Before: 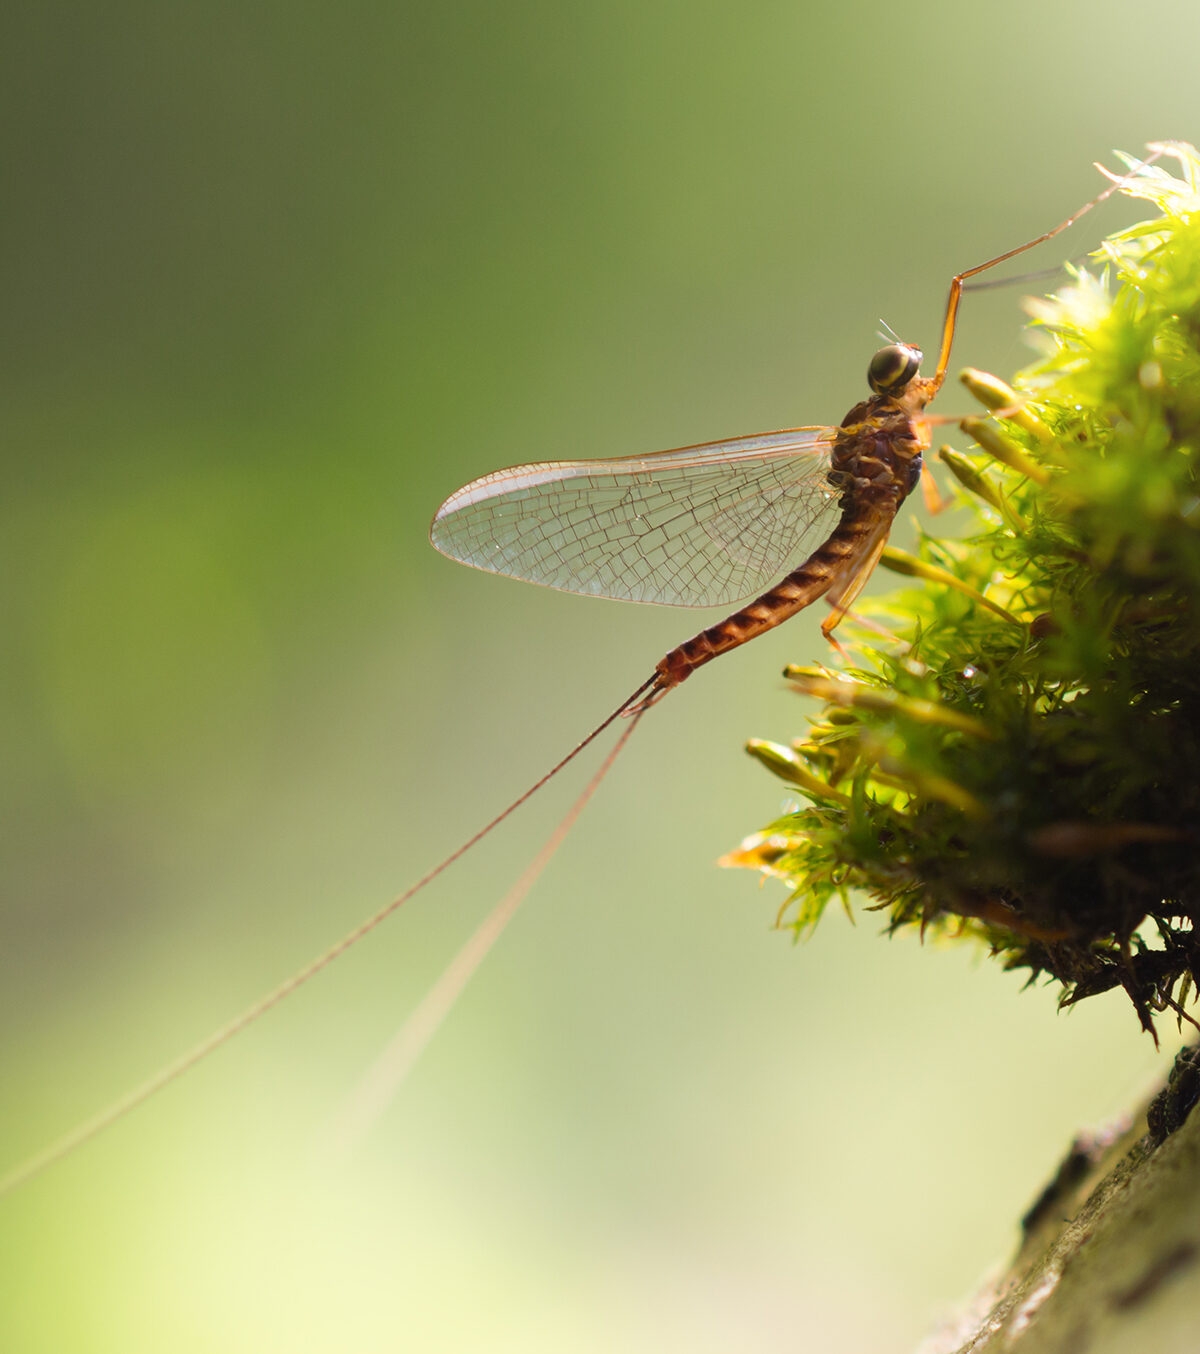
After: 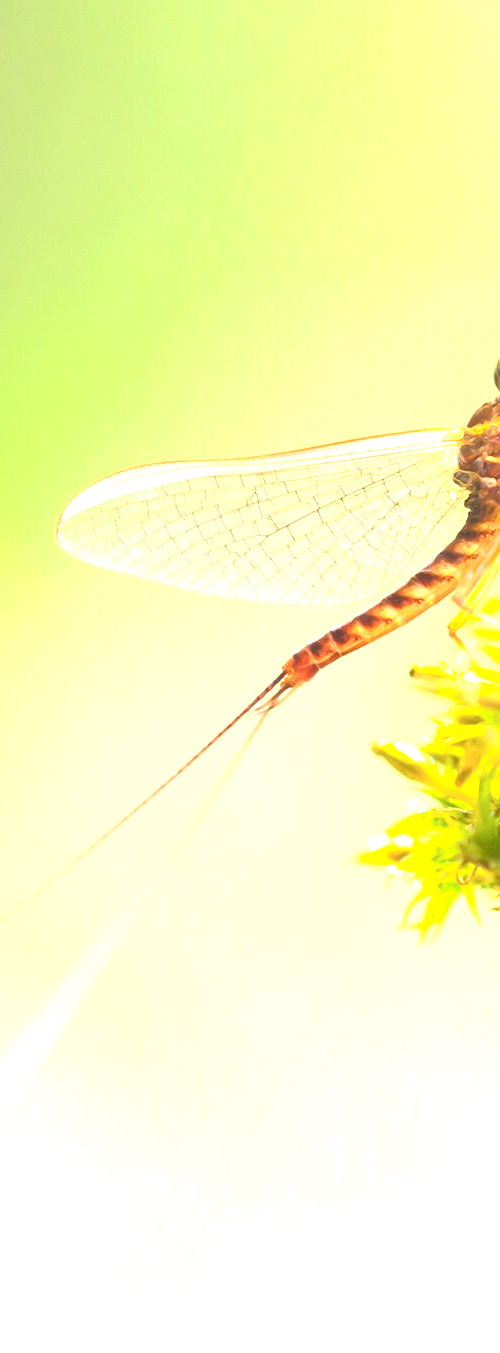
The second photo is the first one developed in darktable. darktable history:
color balance rgb: linear chroma grading › shadows 19.44%, linear chroma grading › highlights 3.42%, linear chroma grading › mid-tones 10.16%
exposure: black level correction 0, exposure 2.088 EV, compensate exposure bias true, compensate highlight preservation false
crop: left 31.229%, right 27.105%
contrast brightness saturation: contrast 0.14, brightness 0.21
